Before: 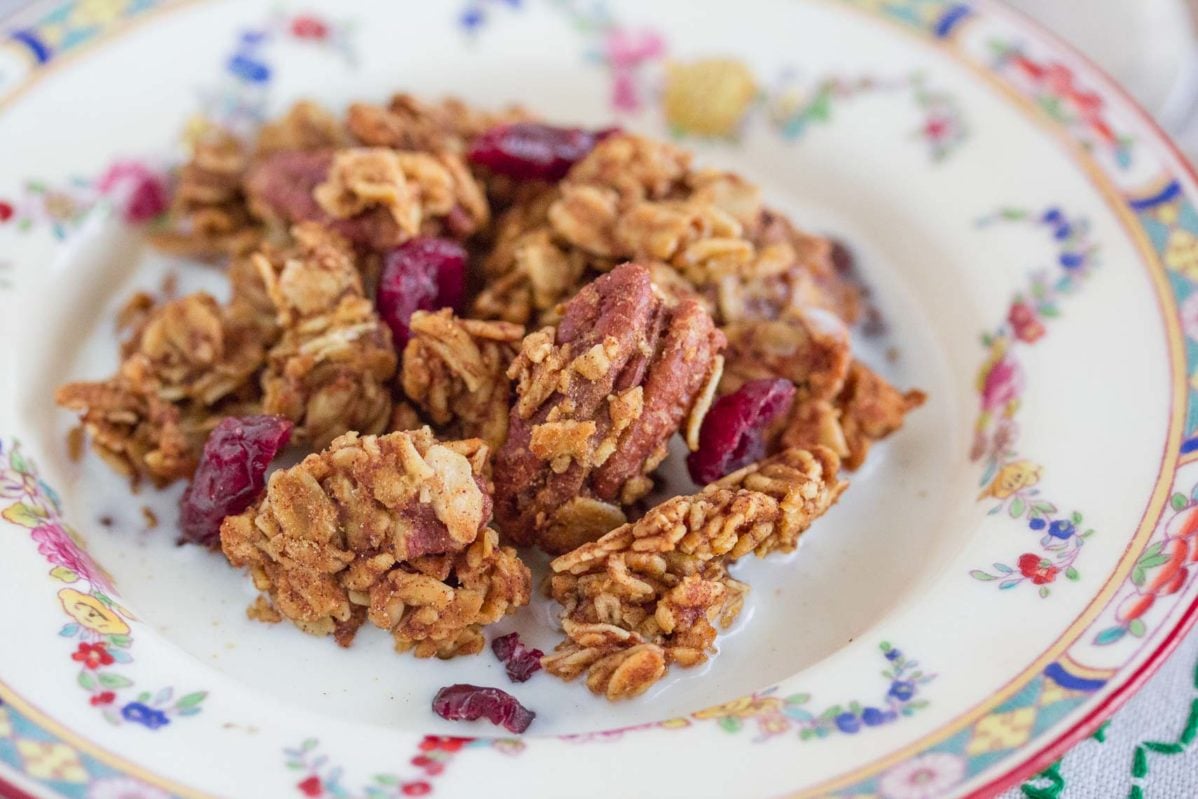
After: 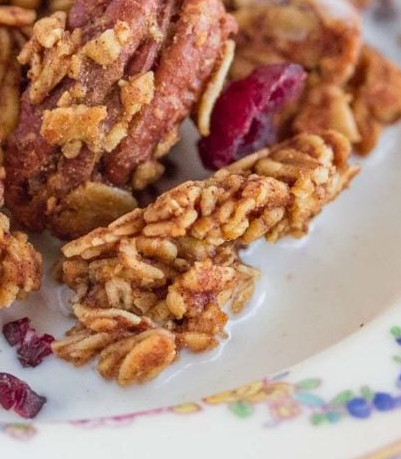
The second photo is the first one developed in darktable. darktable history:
crop: left 40.87%, top 39.549%, right 25.651%, bottom 3.001%
